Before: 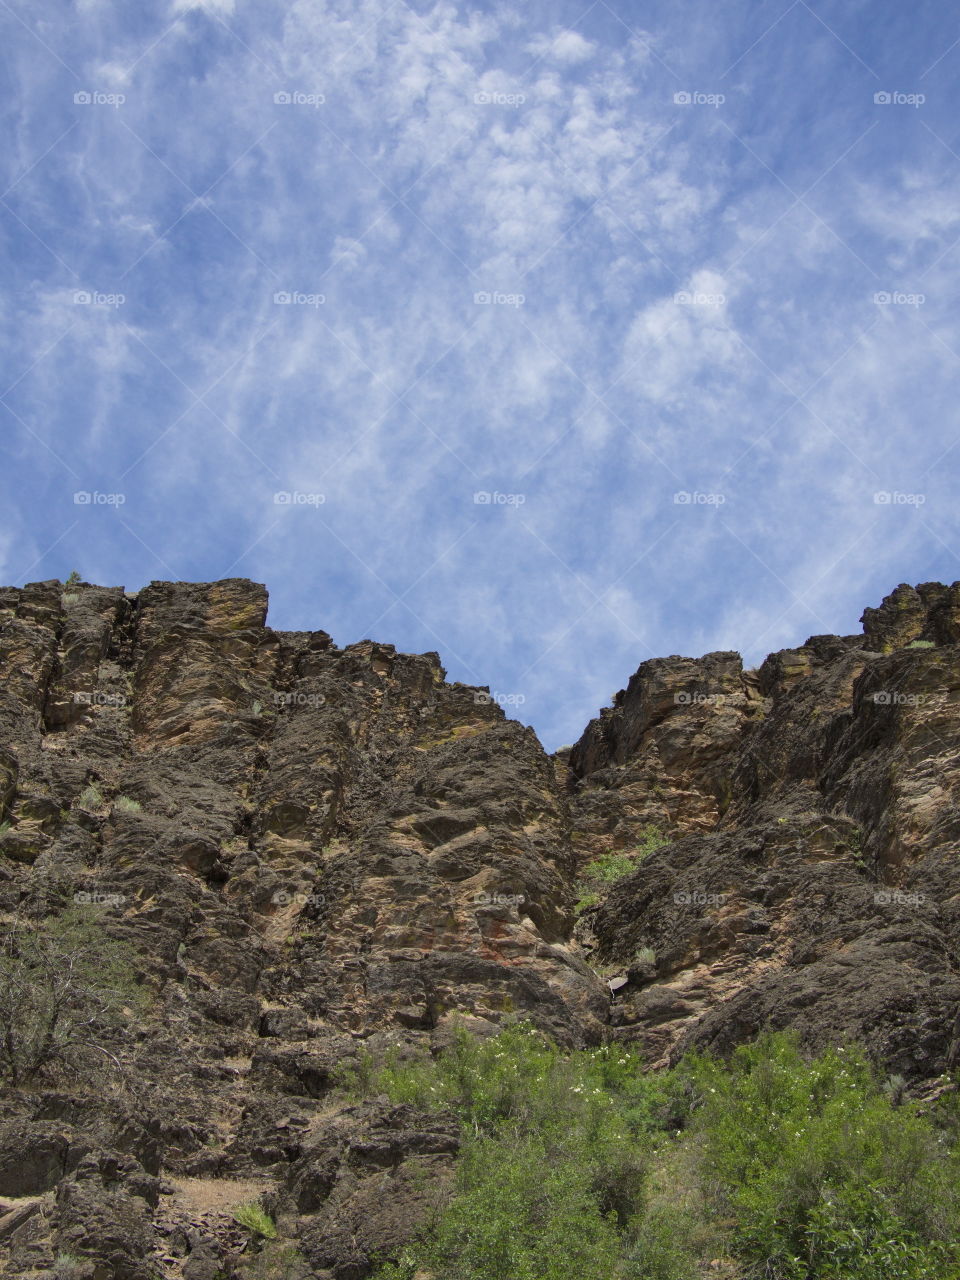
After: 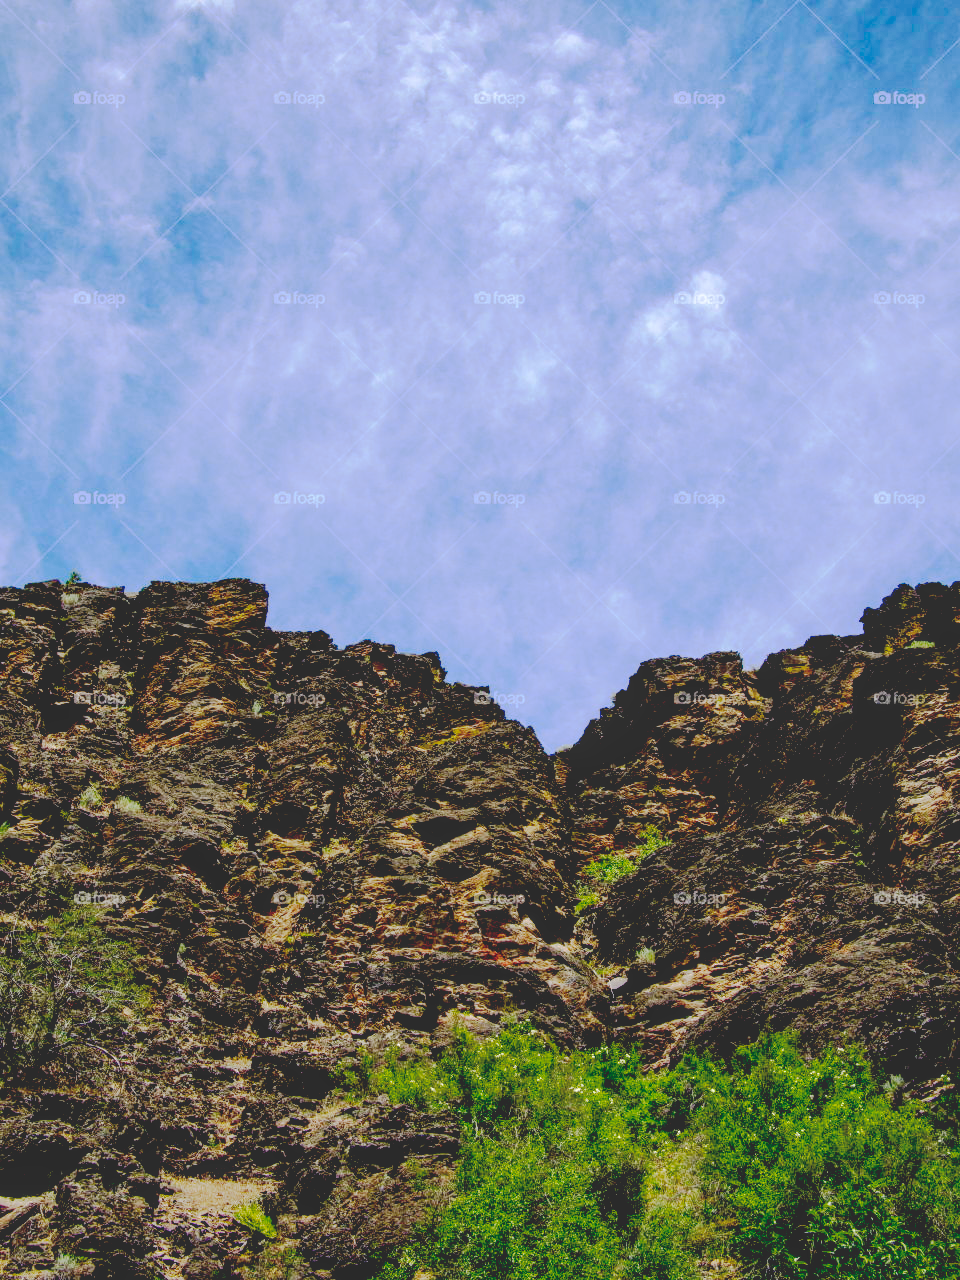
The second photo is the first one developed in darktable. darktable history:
color balance rgb: power › chroma 0.986%, power › hue 254.71°, perceptual saturation grading › global saturation 20%, perceptual saturation grading › highlights -24.827%, perceptual saturation grading › shadows 24.757%, global vibrance 41.529%
base curve: curves: ch0 [(0.065, 0.026) (0.236, 0.358) (0.53, 0.546) (0.777, 0.841) (0.924, 0.992)], preserve colors none
local contrast: on, module defaults
